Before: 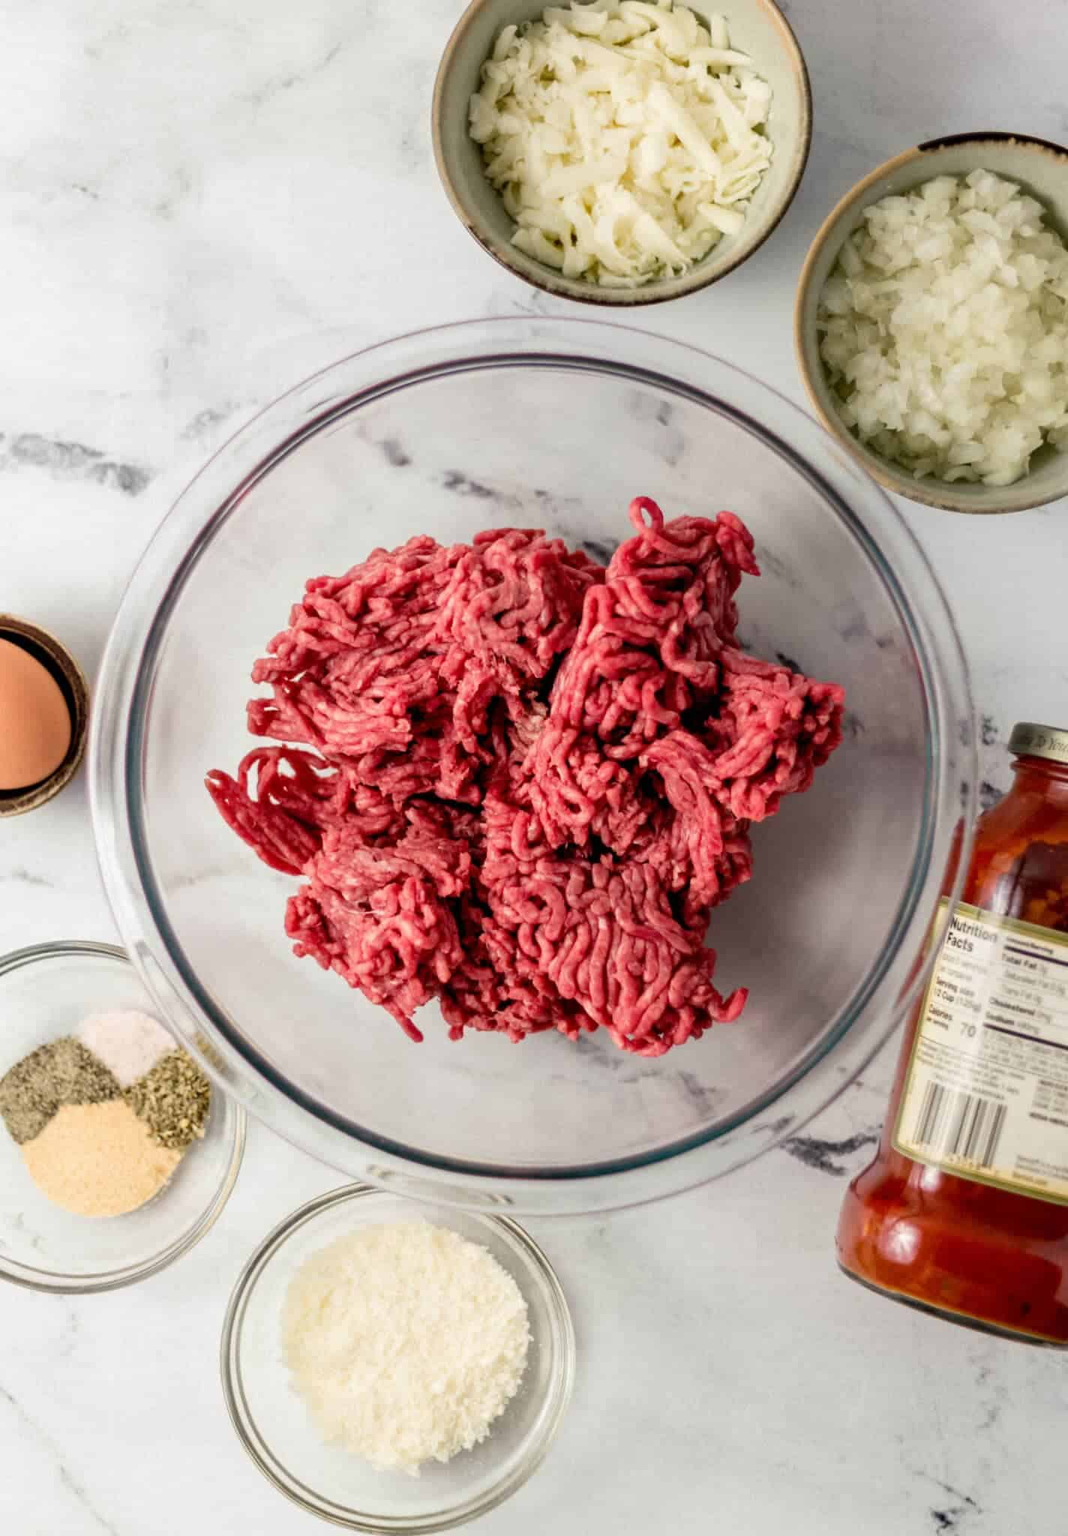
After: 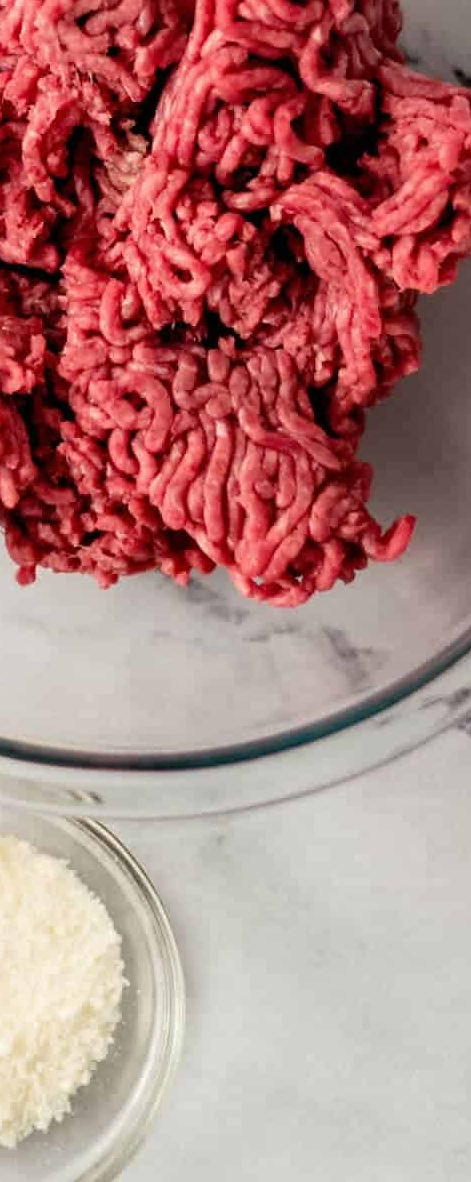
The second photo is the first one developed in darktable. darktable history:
crop: left 40.878%, top 39.176%, right 25.993%, bottom 3.081%
sharpen: radius 1, threshold 1
